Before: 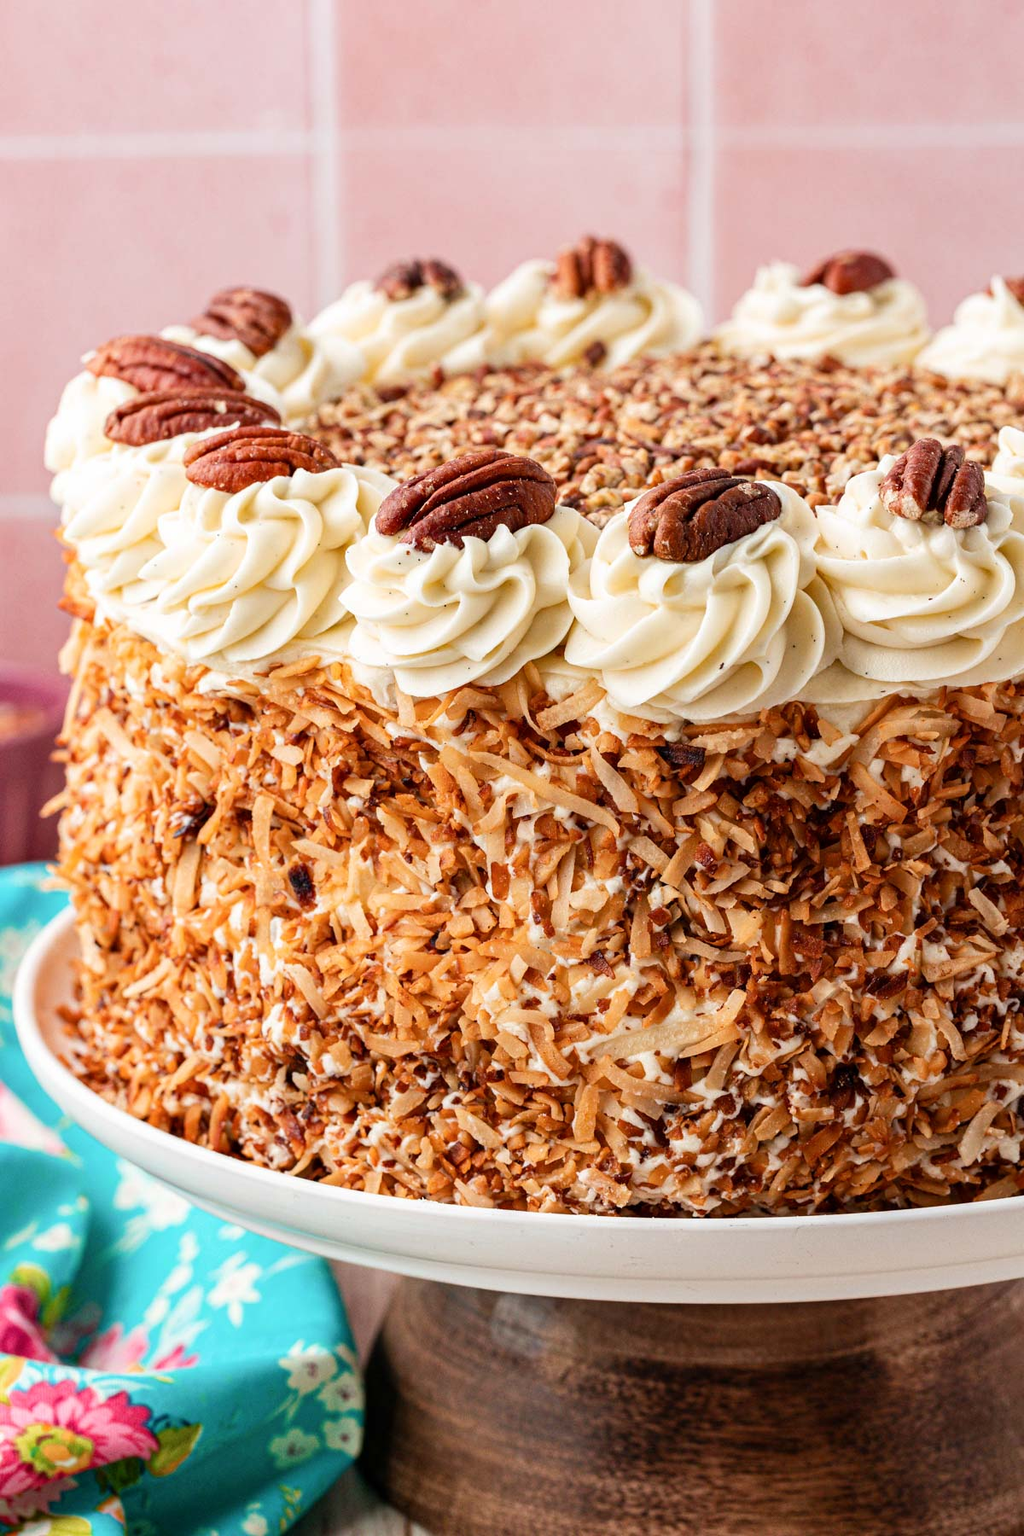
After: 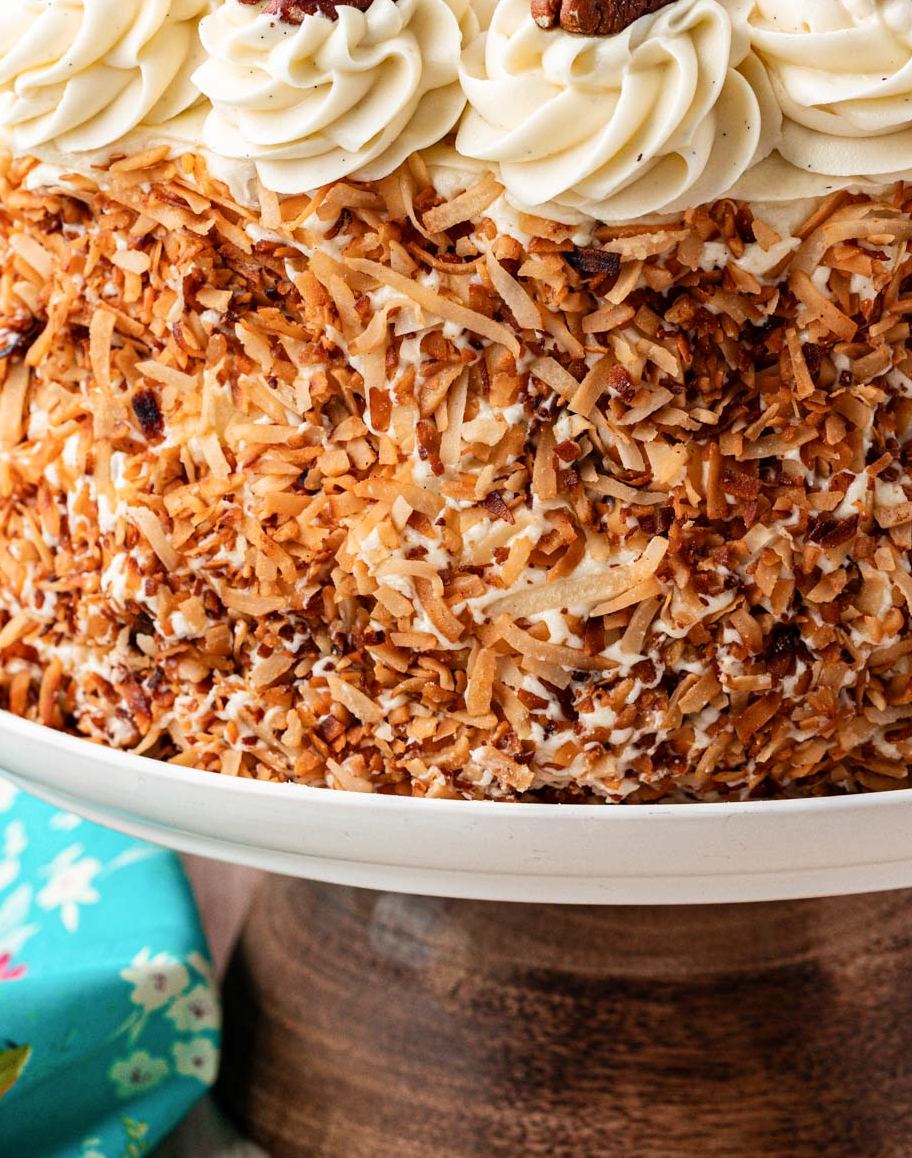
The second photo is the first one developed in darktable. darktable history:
crop and rotate: left 17.192%, top 34.63%, right 6.744%, bottom 0.988%
